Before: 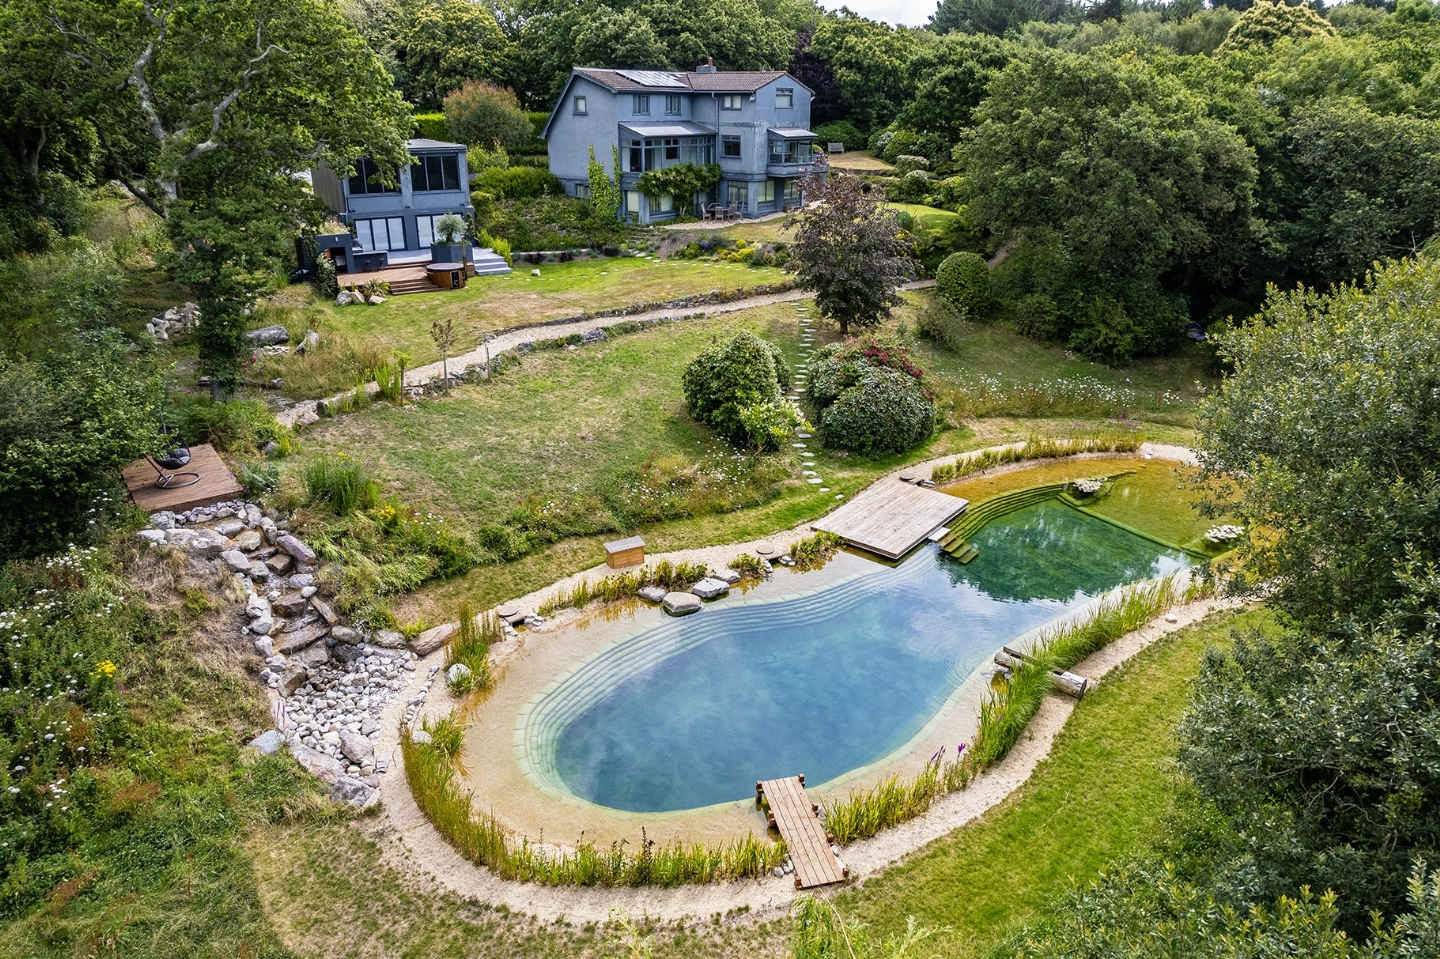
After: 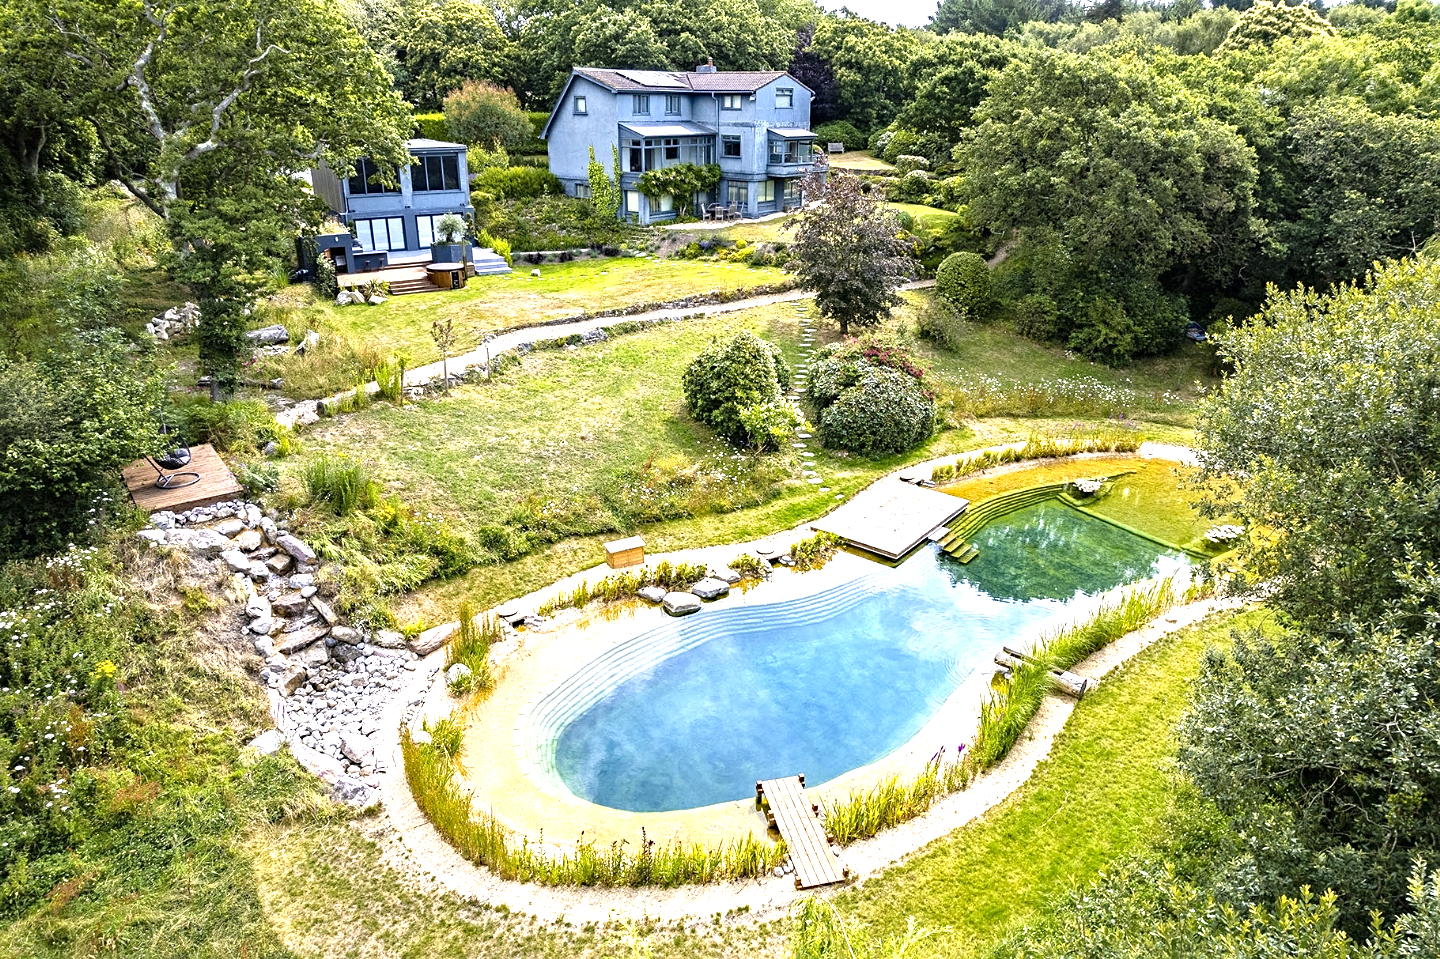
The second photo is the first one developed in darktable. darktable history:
exposure: exposure 1.15 EV, compensate highlight preservation false
sharpen: amount 0.2
haze removal: compatibility mode true, adaptive false
color contrast: green-magenta contrast 0.81
